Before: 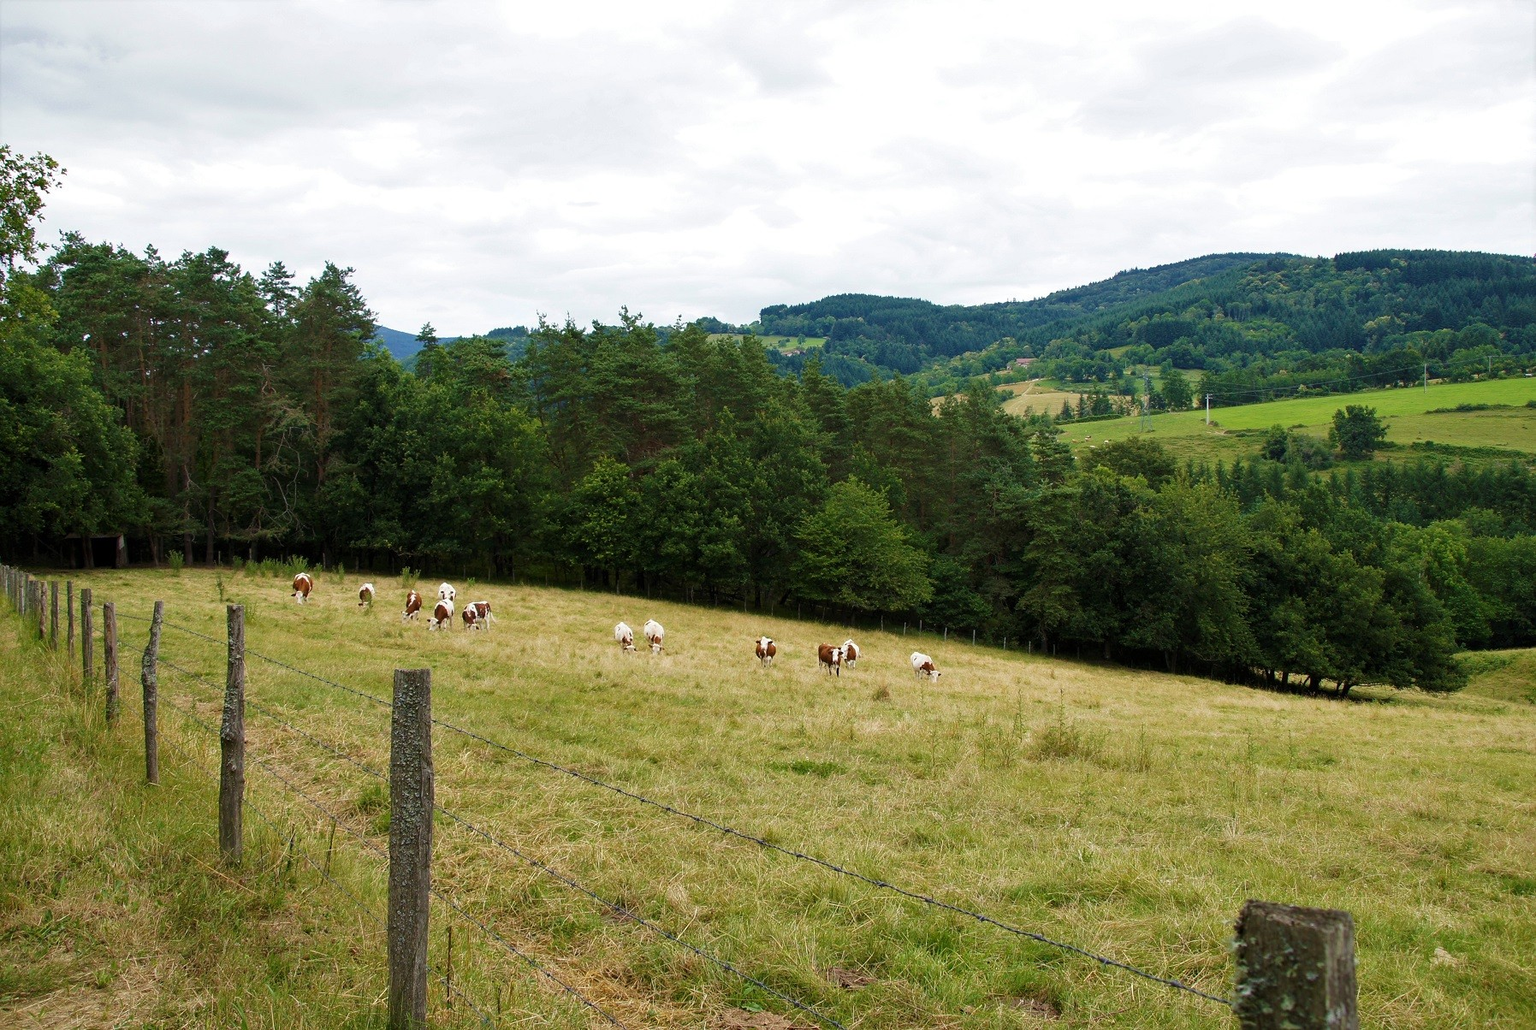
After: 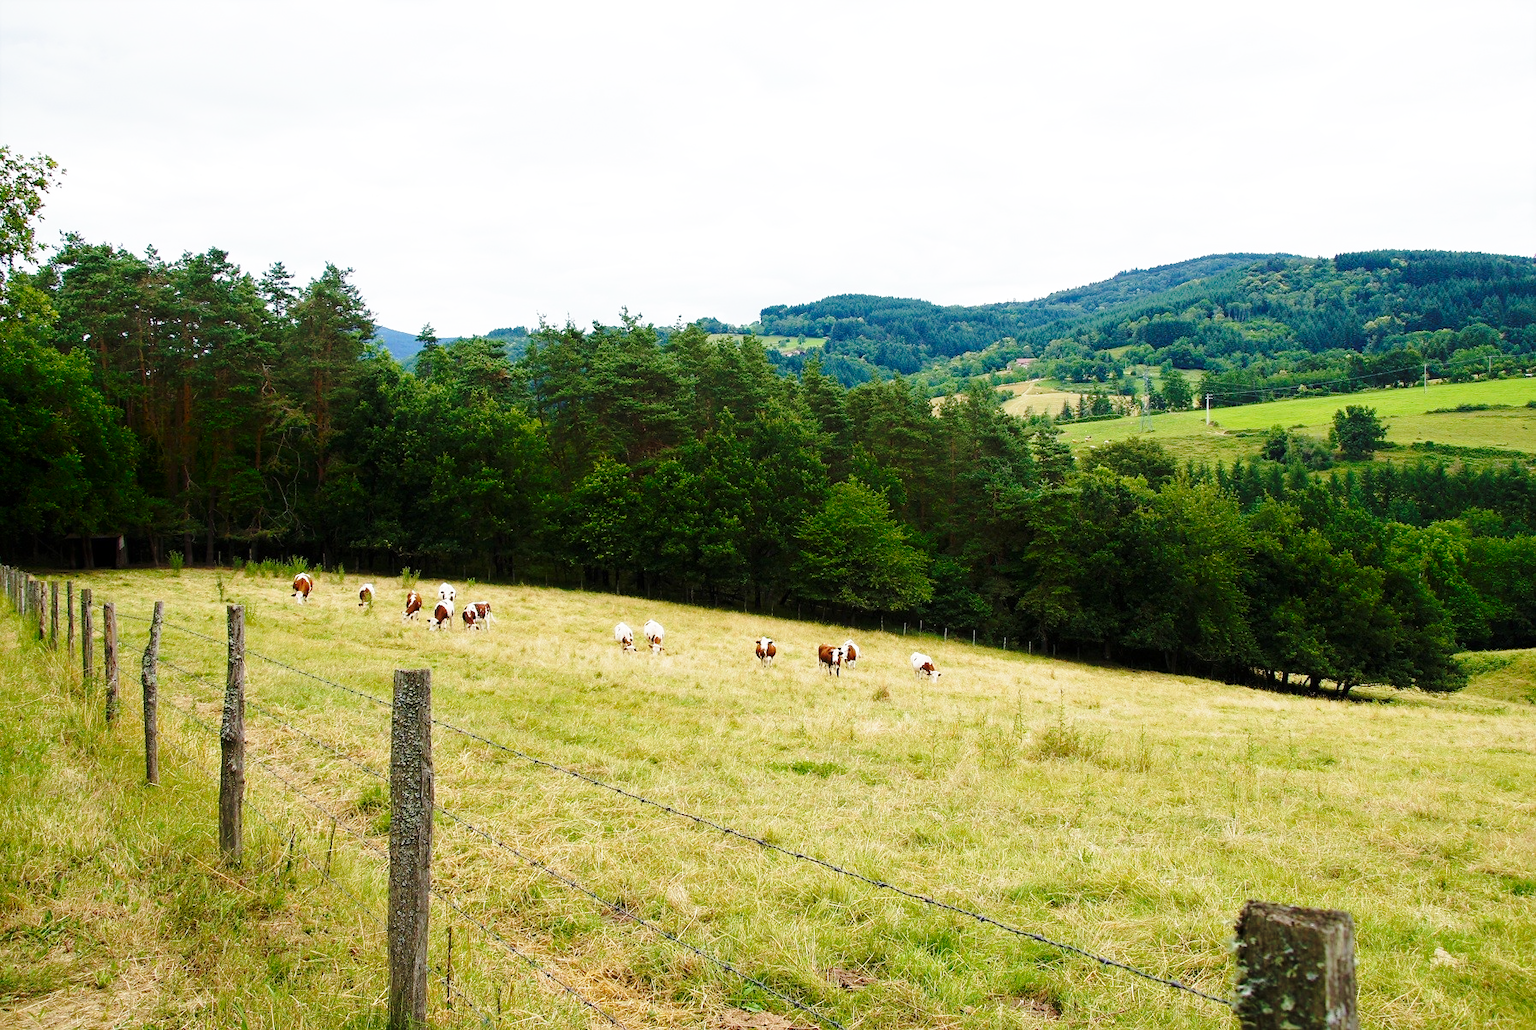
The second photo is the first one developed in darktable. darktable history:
shadows and highlights: shadows -69.83, highlights 33.84, soften with gaussian
base curve: curves: ch0 [(0, 0) (0.028, 0.03) (0.121, 0.232) (0.46, 0.748) (0.859, 0.968) (1, 1)], preserve colors none
